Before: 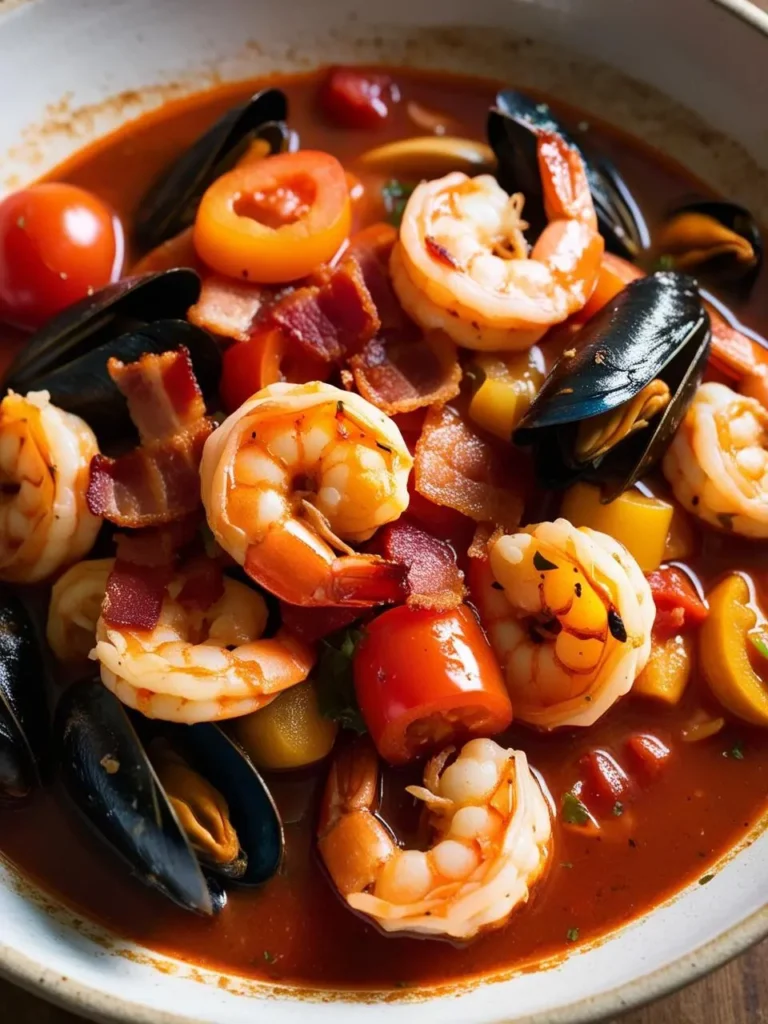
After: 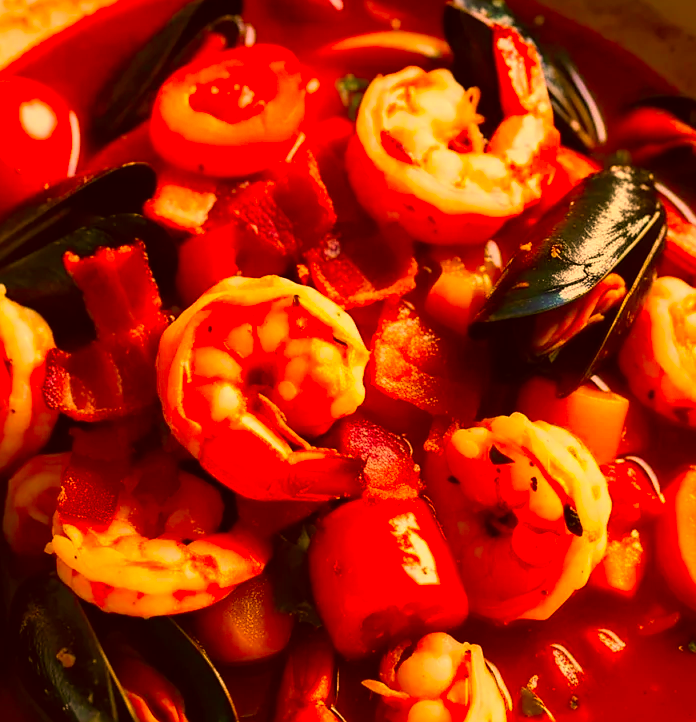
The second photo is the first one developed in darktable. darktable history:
color calibration: output R [1.063, -0.012, -0.003, 0], output B [-0.079, 0.047, 1, 0], illuminant same as pipeline (D50), adaptation XYZ, x 0.345, y 0.359, temperature 5013.92 K
crop: left 5.74%, top 10.386%, right 3.555%, bottom 19.038%
color correction: highlights a* 10.67, highlights b* 30.45, shadows a* 2.83, shadows b* 17.31, saturation 1.74
sharpen: radius 1.053, threshold 0.955
